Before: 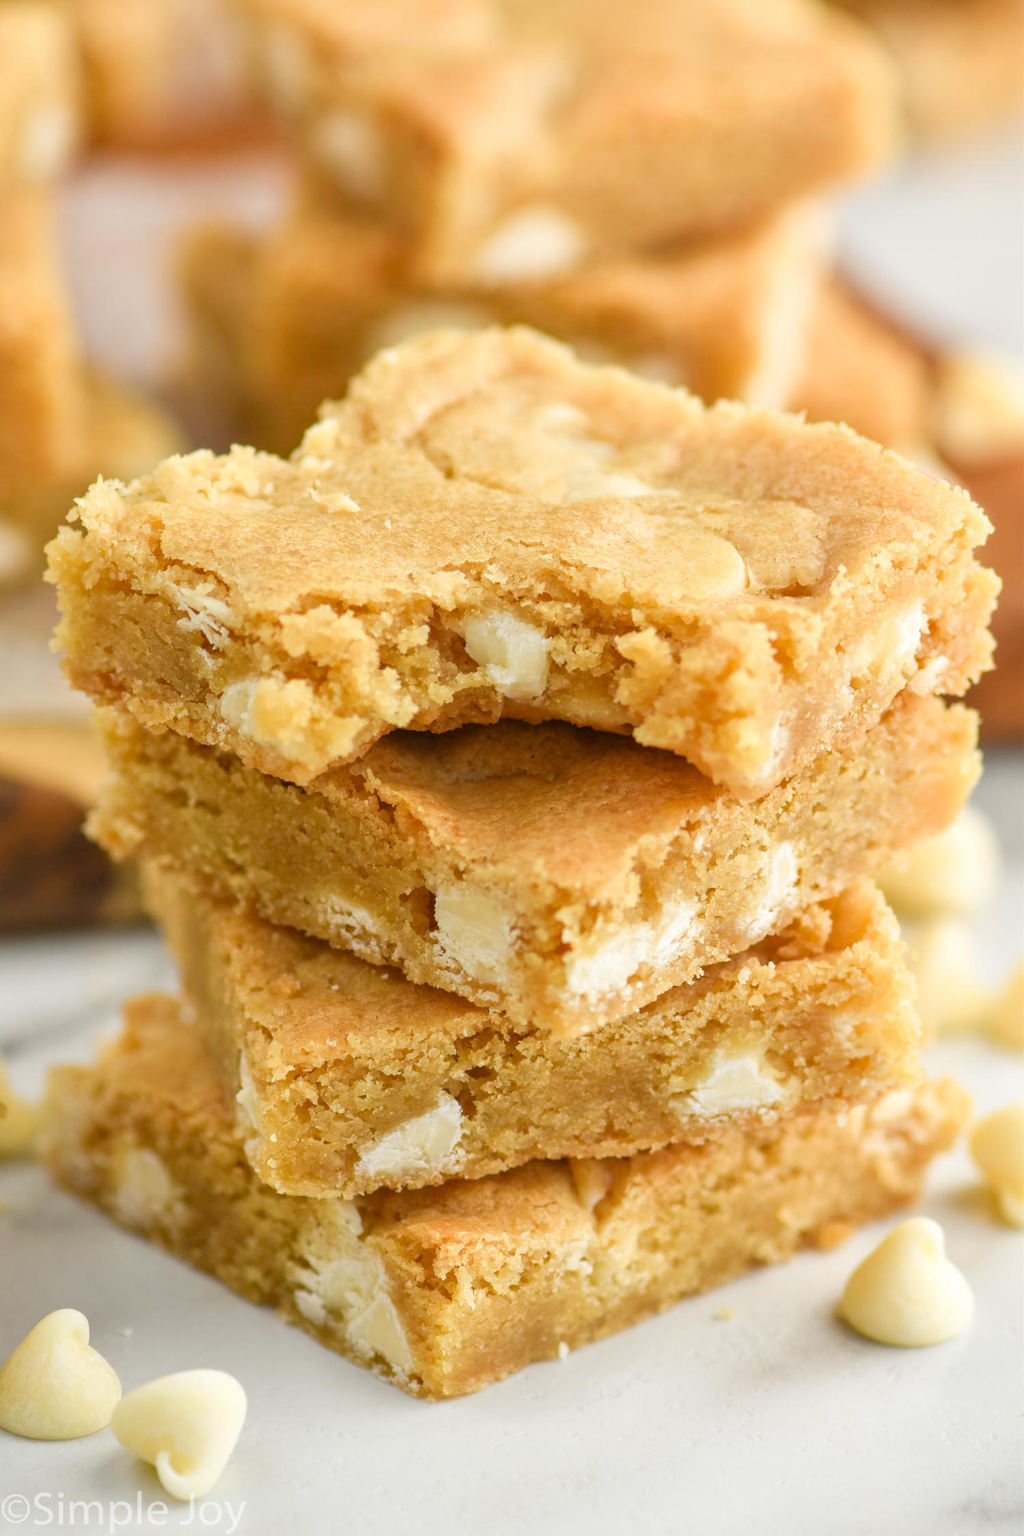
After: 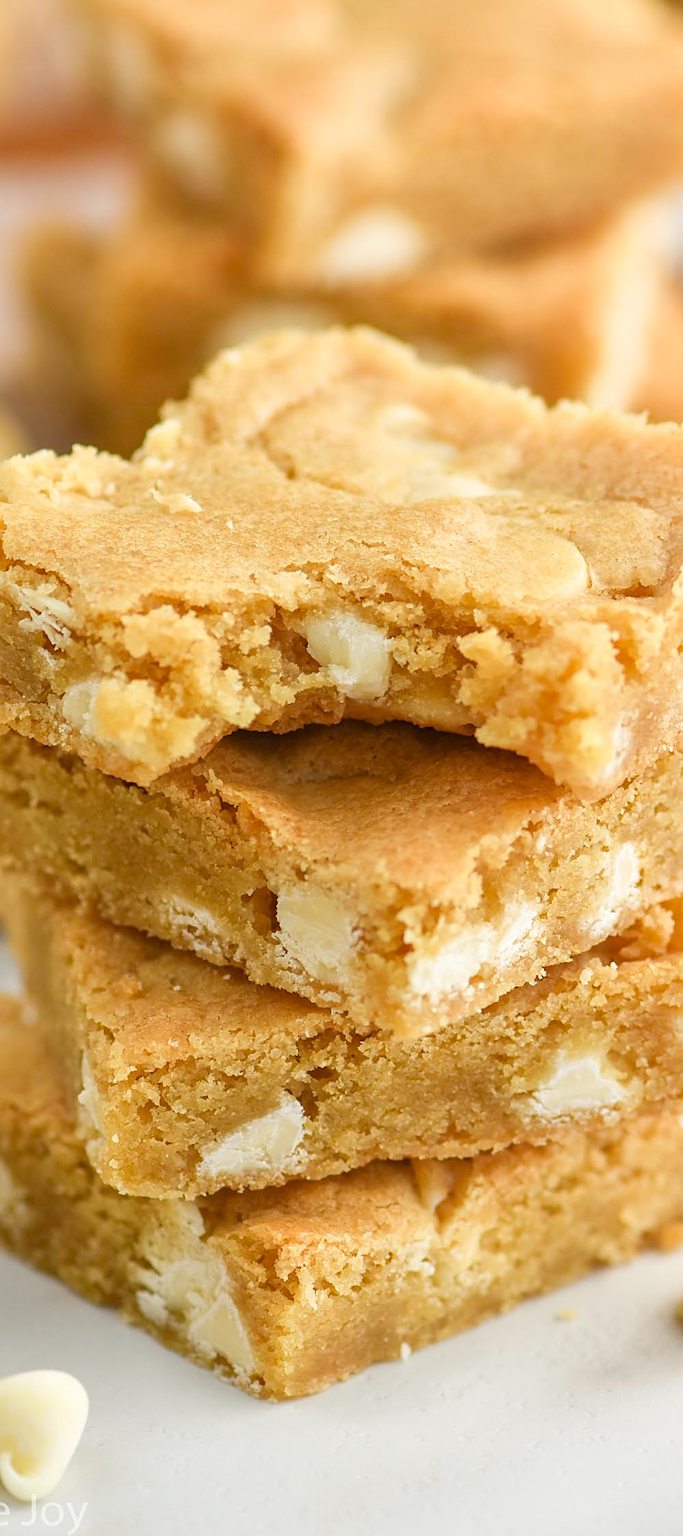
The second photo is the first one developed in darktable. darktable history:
sharpen: on, module defaults
crop and rotate: left 15.545%, right 17.705%
